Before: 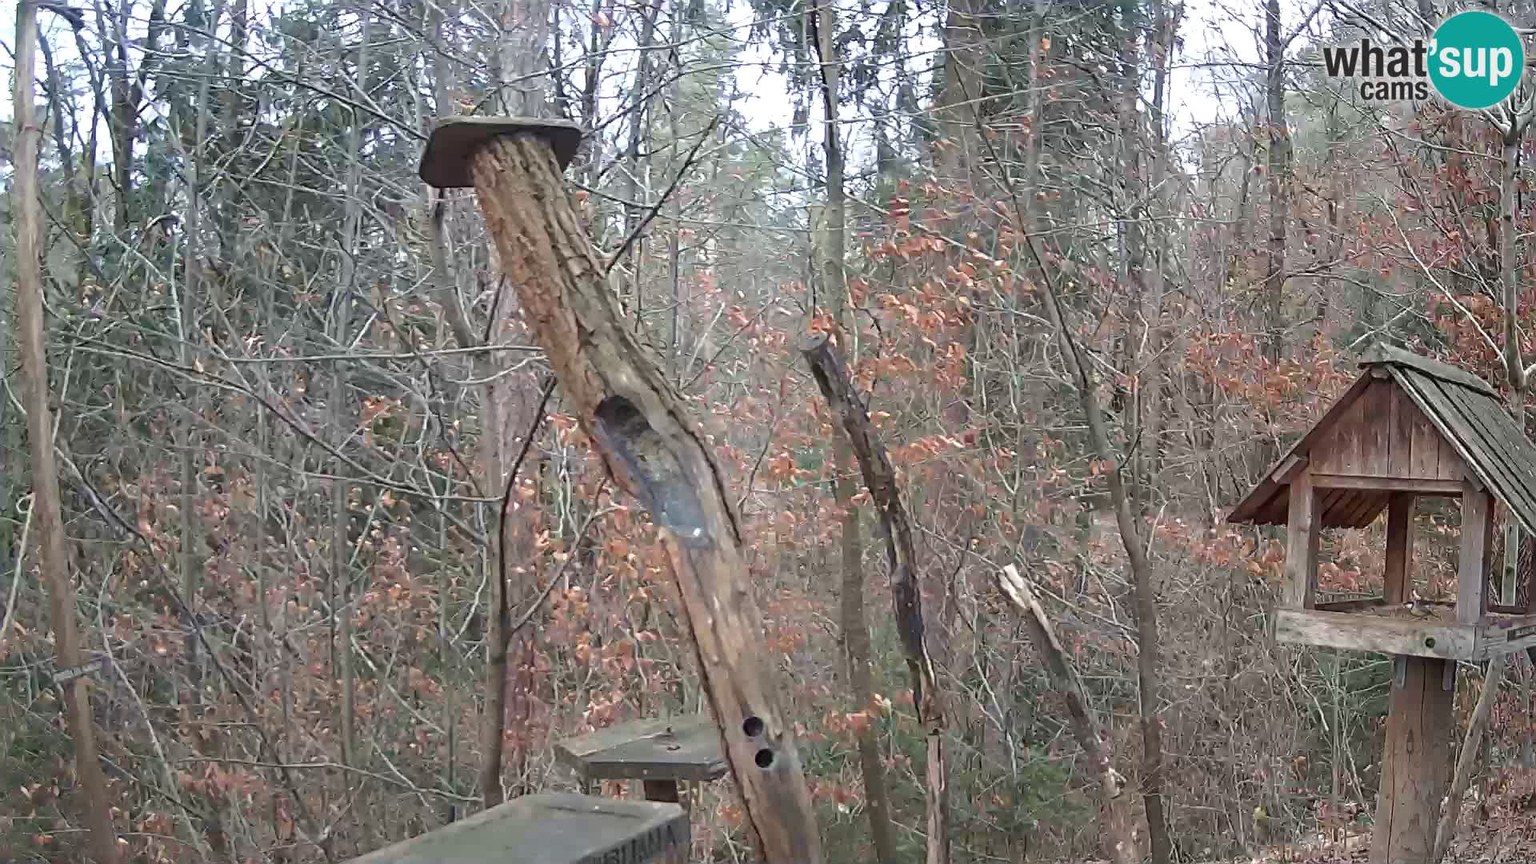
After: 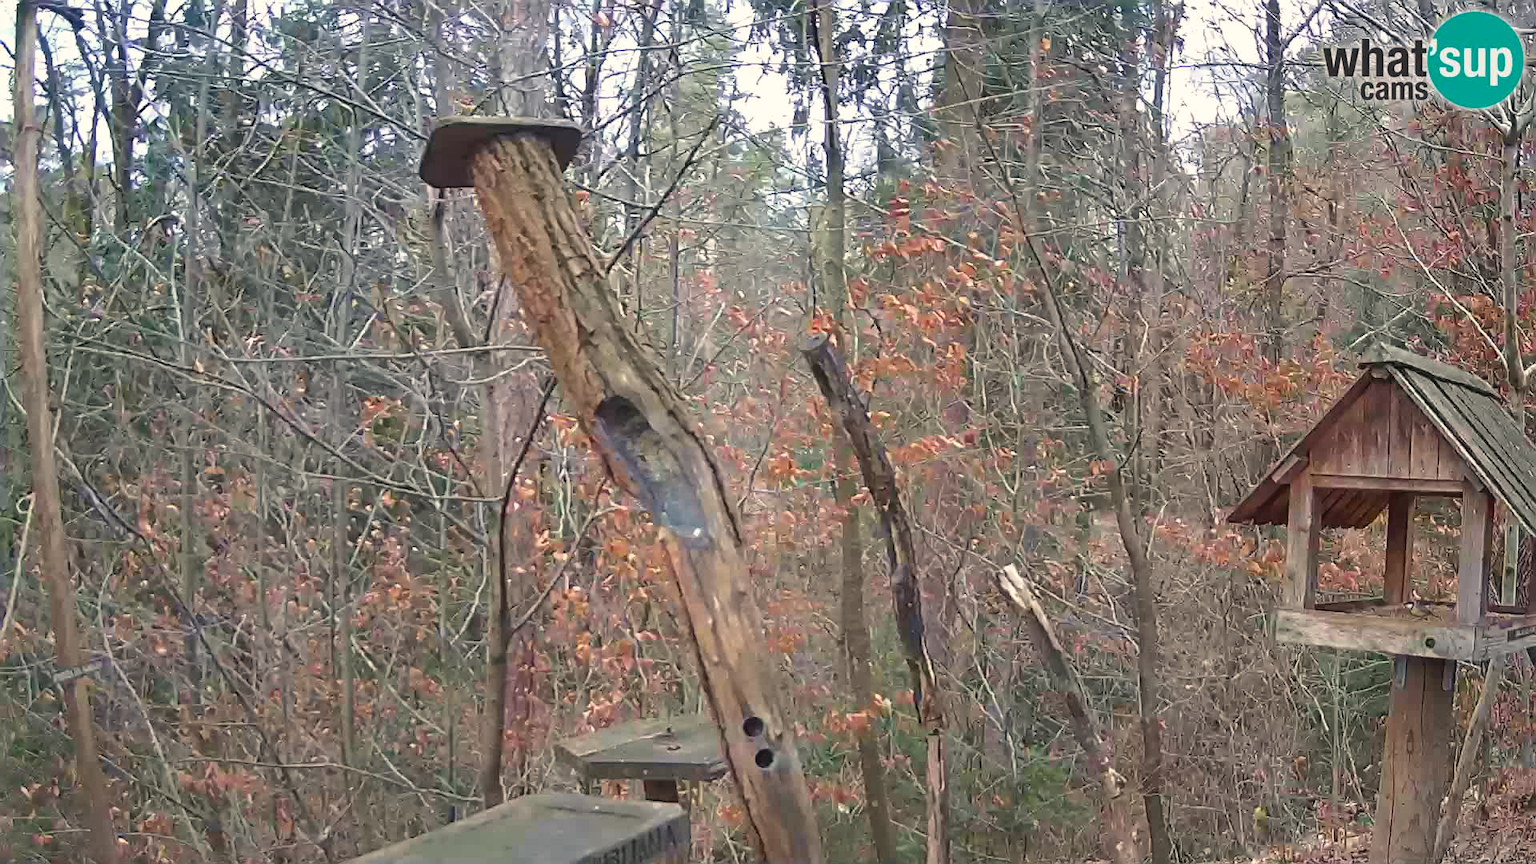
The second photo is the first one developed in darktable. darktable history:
color balance rgb: highlights gain › chroma 2.003%, highlights gain › hue 71.97°, global offset › luminance 0.487%, perceptual saturation grading › global saturation 31.097%, global vibrance 8.043%
shadows and highlights: soften with gaussian
